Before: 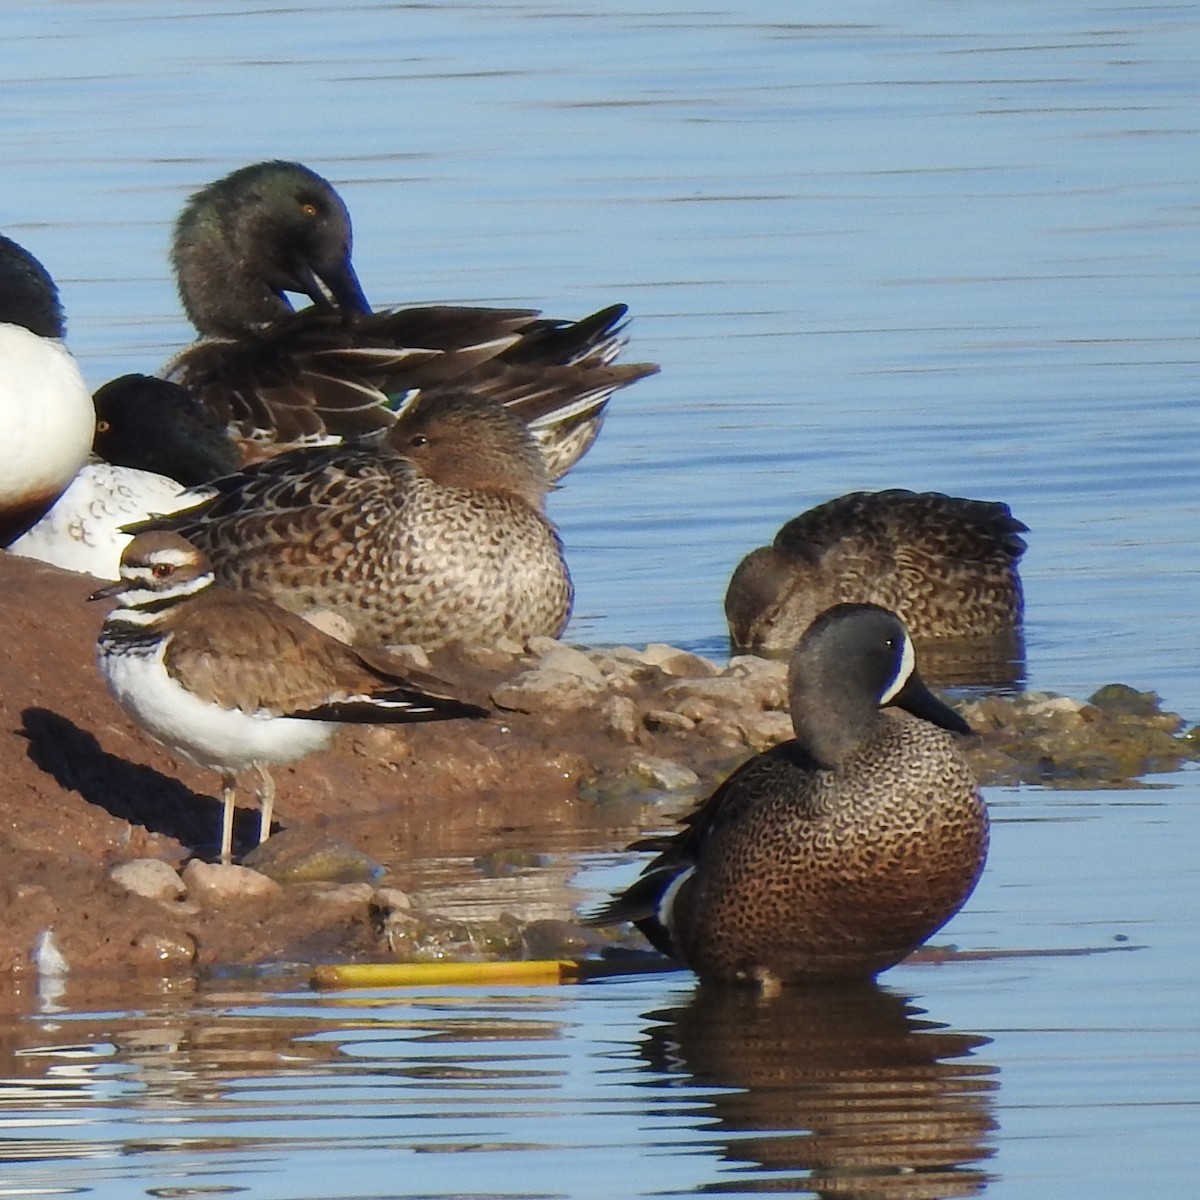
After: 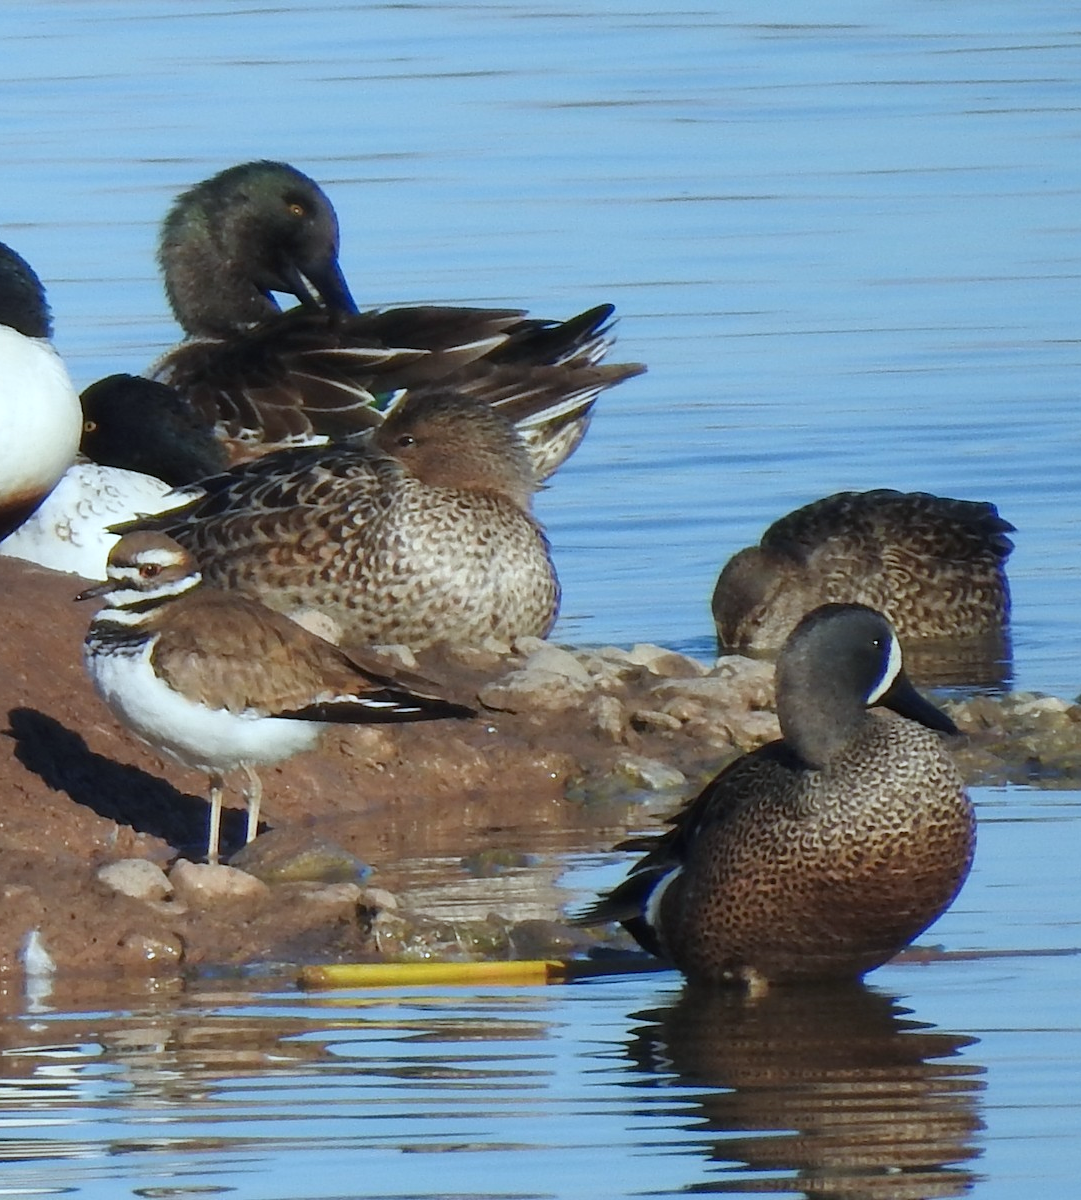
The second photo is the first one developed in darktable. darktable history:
crop and rotate: left 1.088%, right 8.807%
color contrast: green-magenta contrast 0.96
color calibration: illuminant Planckian (black body), x 0.368, y 0.361, temperature 4275.92 K
